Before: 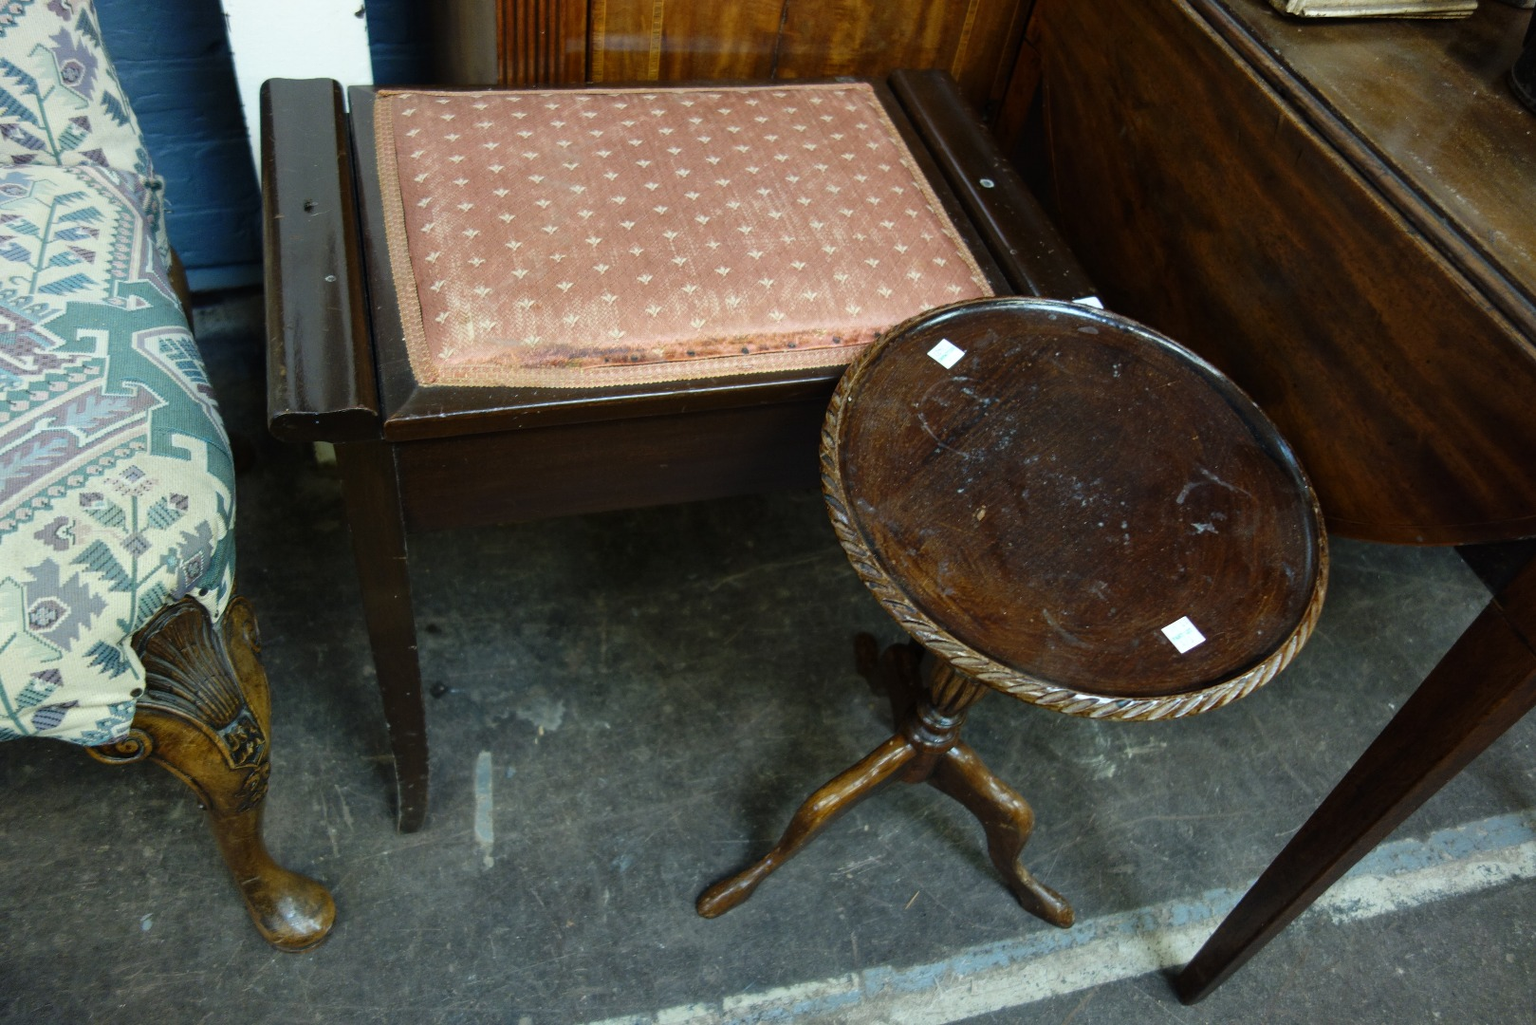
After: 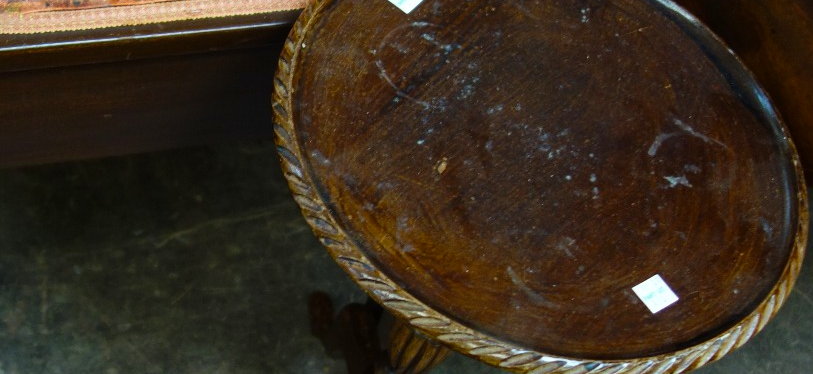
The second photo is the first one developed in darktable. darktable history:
color balance rgb: perceptual saturation grading › global saturation 20%, global vibrance 20%
crop: left 36.607%, top 34.735%, right 13.146%, bottom 30.611%
